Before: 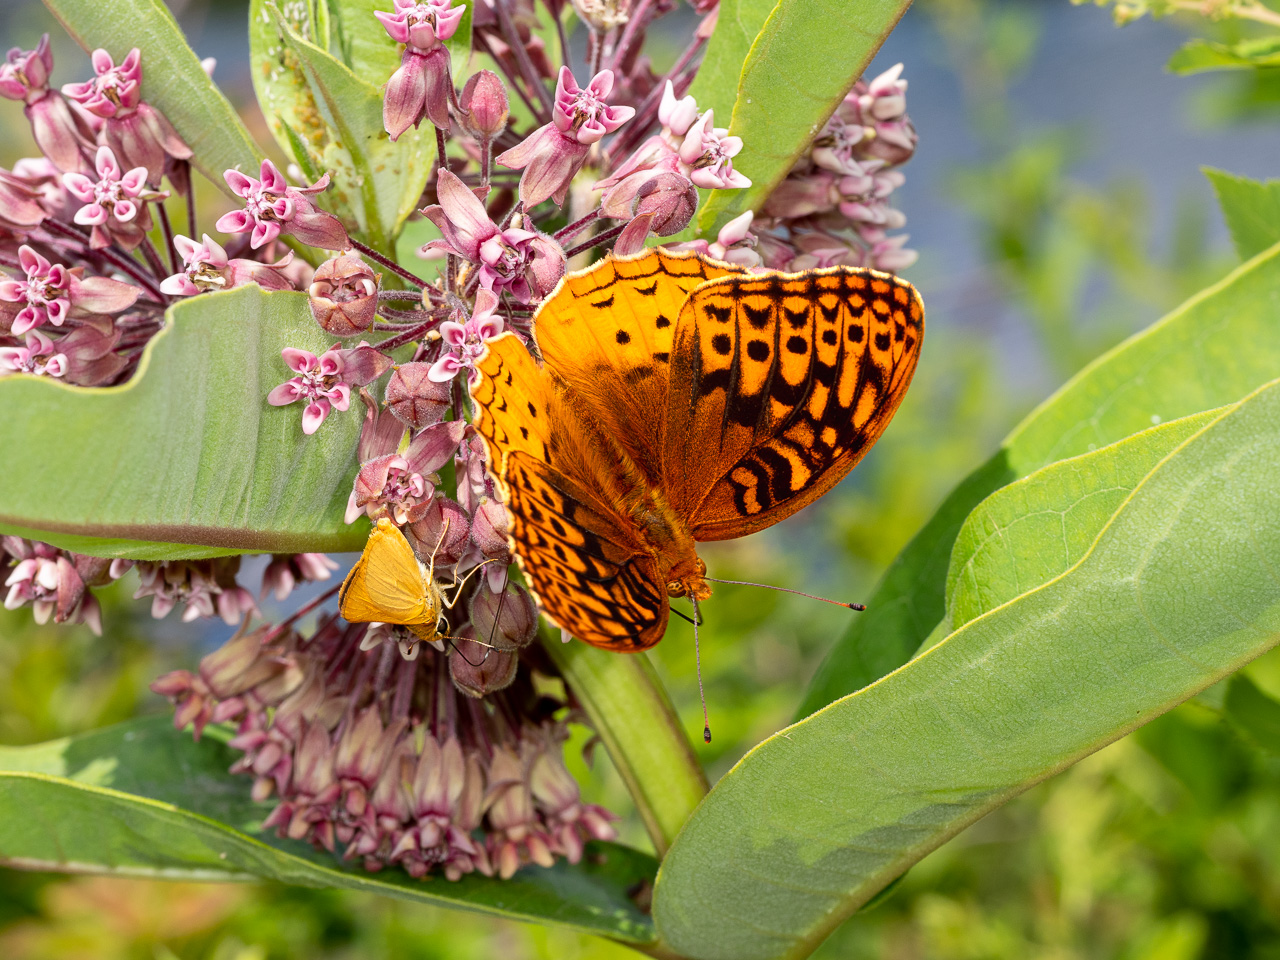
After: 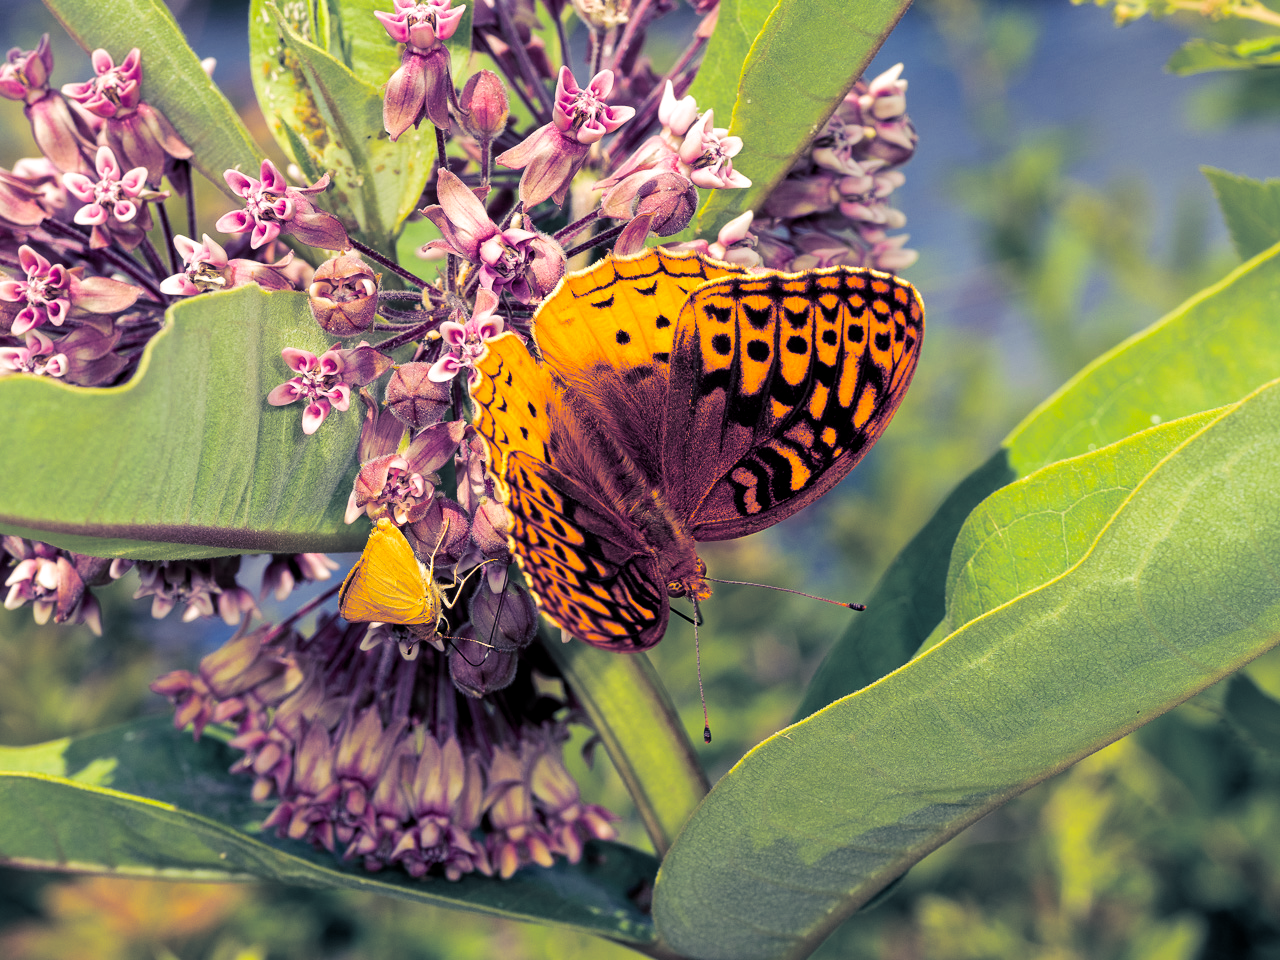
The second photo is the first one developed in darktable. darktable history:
rgb curve: curves: ch2 [(0, 0) (0.567, 0.512) (1, 1)], mode RGB, independent channels
color balance rgb: shadows lift › luminance -28.76%, shadows lift › chroma 10%, shadows lift › hue 230°, power › chroma 0.5%, power › hue 215°, highlights gain › luminance 7.14%, highlights gain › chroma 1%, highlights gain › hue 50°, global offset › luminance -0.29%, global offset › hue 260°, perceptual saturation grading › global saturation 20%, perceptual saturation grading › highlights -13.92%, perceptual saturation grading › shadows 50%
split-toning: shadows › hue 255.6°, shadows › saturation 0.66, highlights › hue 43.2°, highlights › saturation 0.68, balance -50.1
